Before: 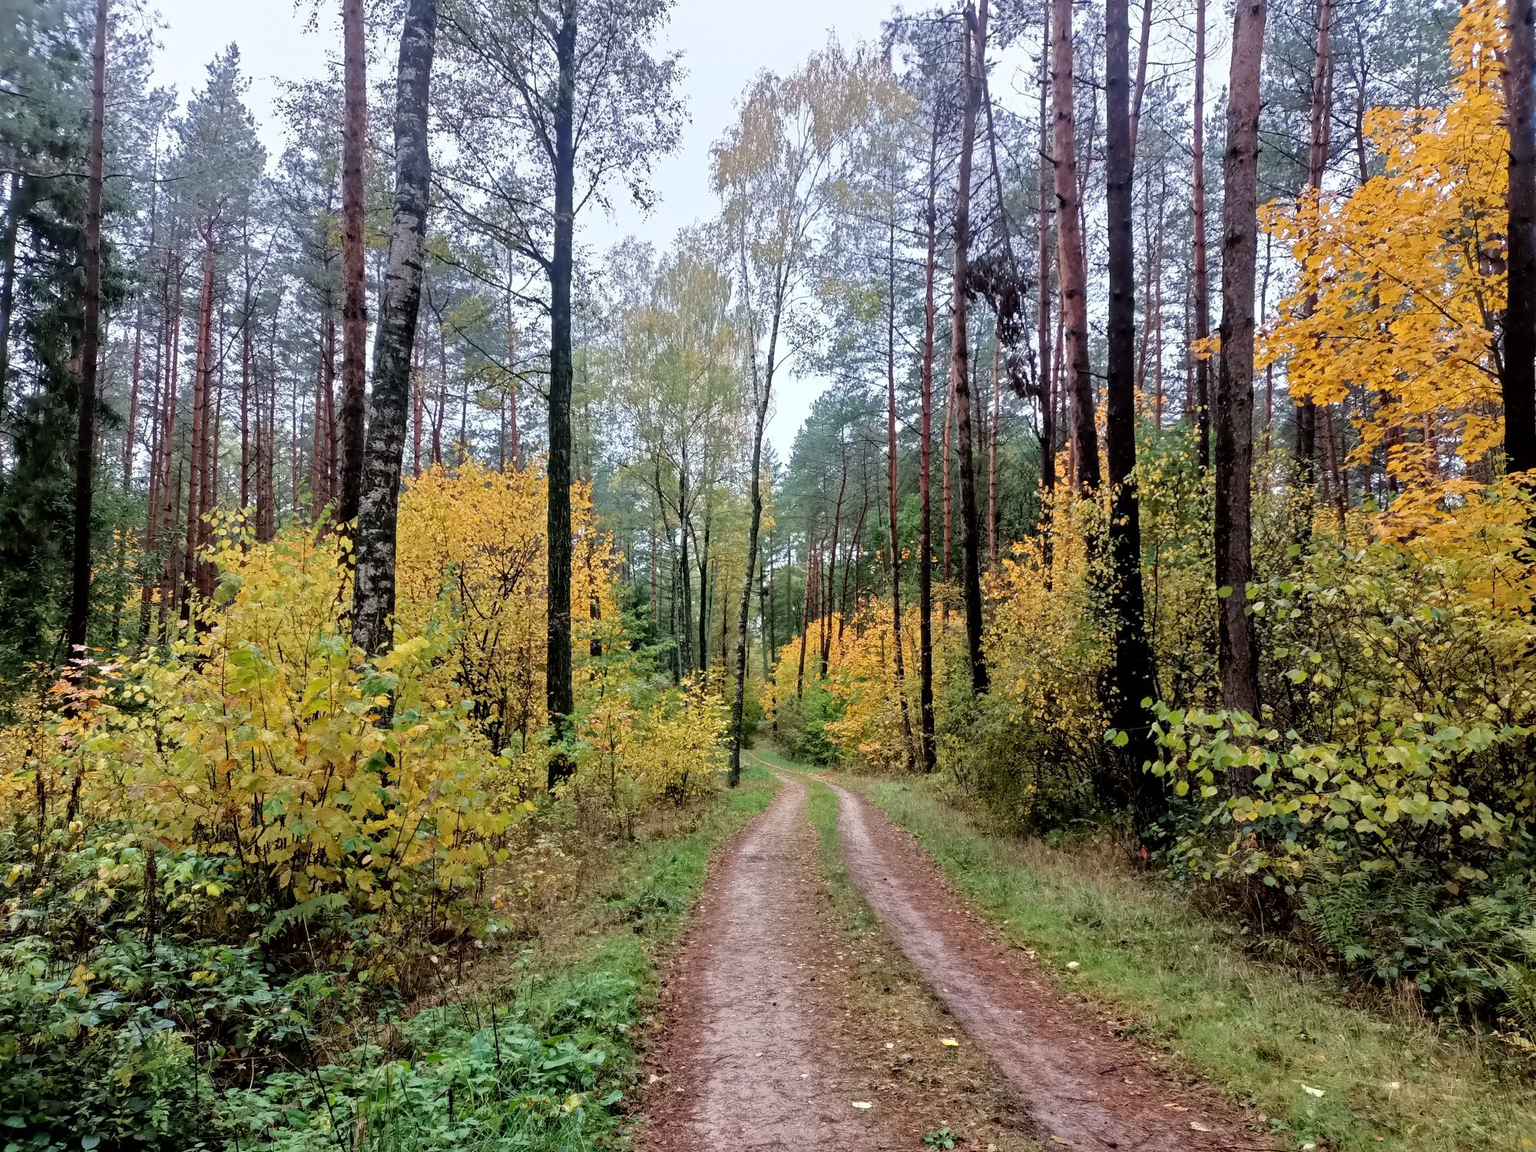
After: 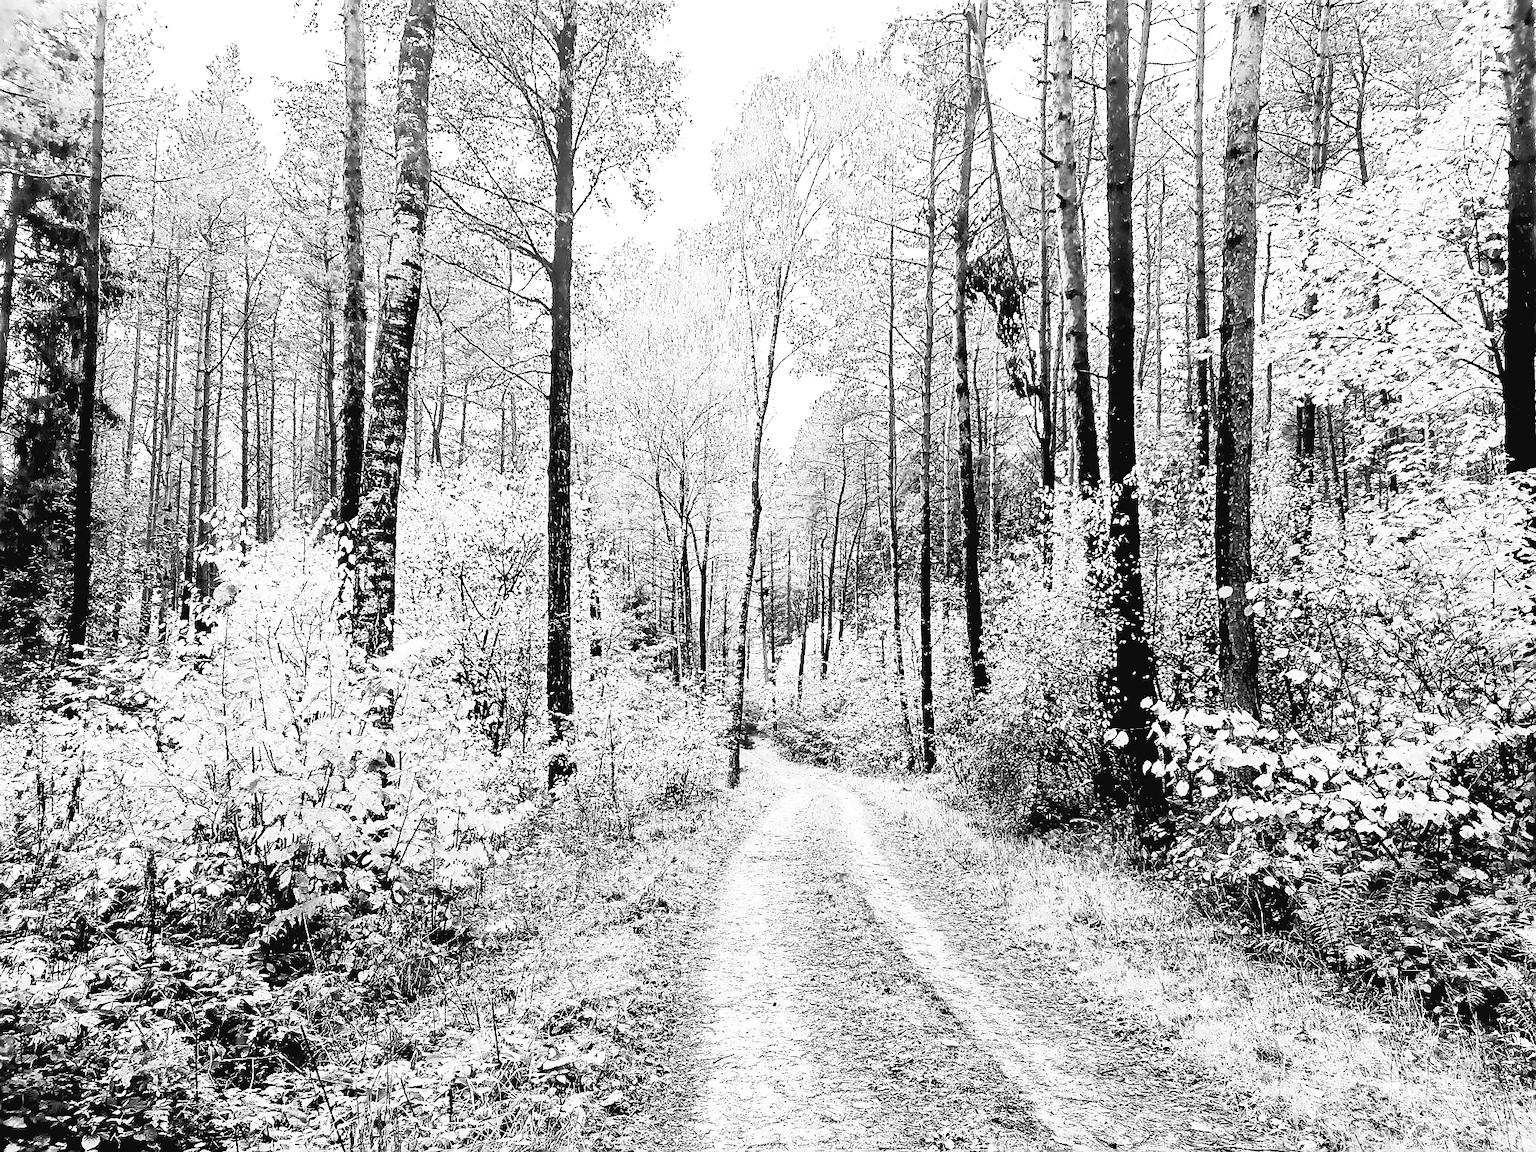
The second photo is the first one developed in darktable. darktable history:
sharpen: radius 1.4, amount 1.25, threshold 0.7
shadows and highlights: on, module defaults
base curve: curves: ch0 [(0, 0) (0.007, 0.004) (0.027, 0.03) (0.046, 0.07) (0.207, 0.54) (0.442, 0.872) (0.673, 0.972) (1, 1)], preserve colors none
exposure: black level correction 0.007, compensate highlight preservation false
rotate and perspective: automatic cropping original format, crop left 0, crop top 0
tone equalizer: on, module defaults
contrast brightness saturation: contrast 0.53, brightness 0.47, saturation -1
